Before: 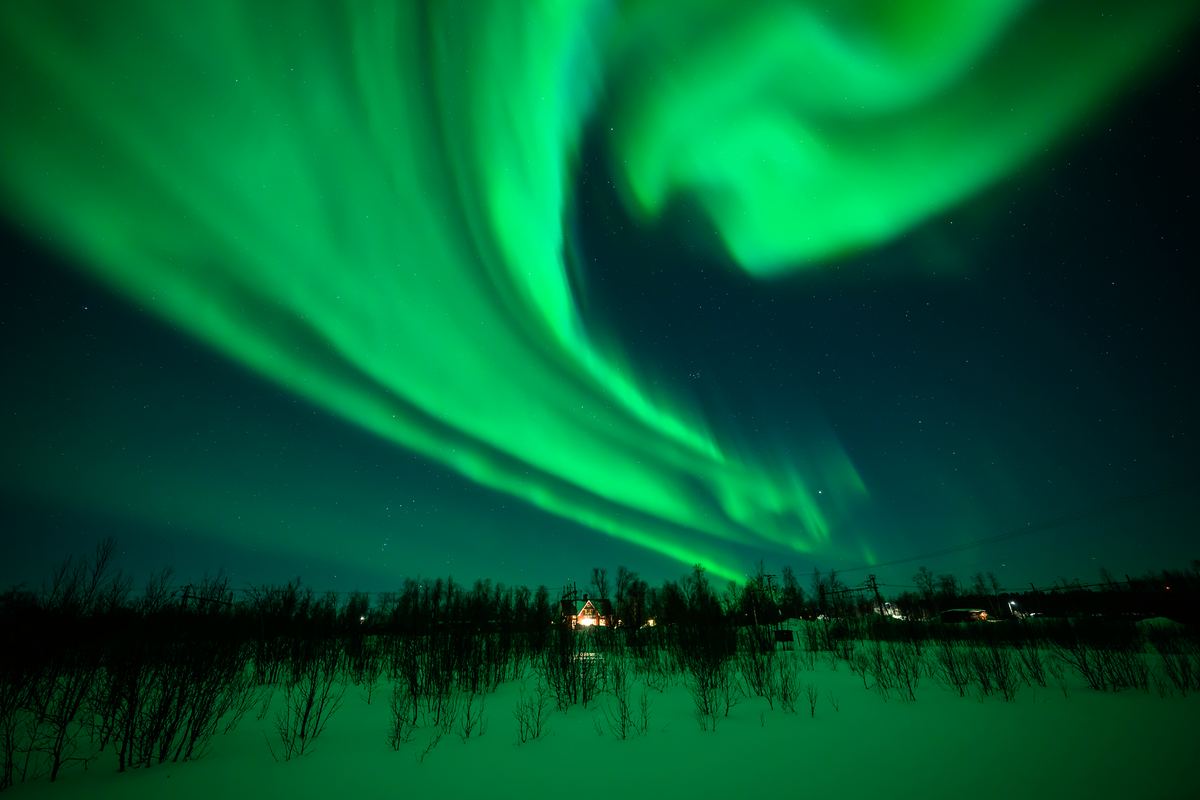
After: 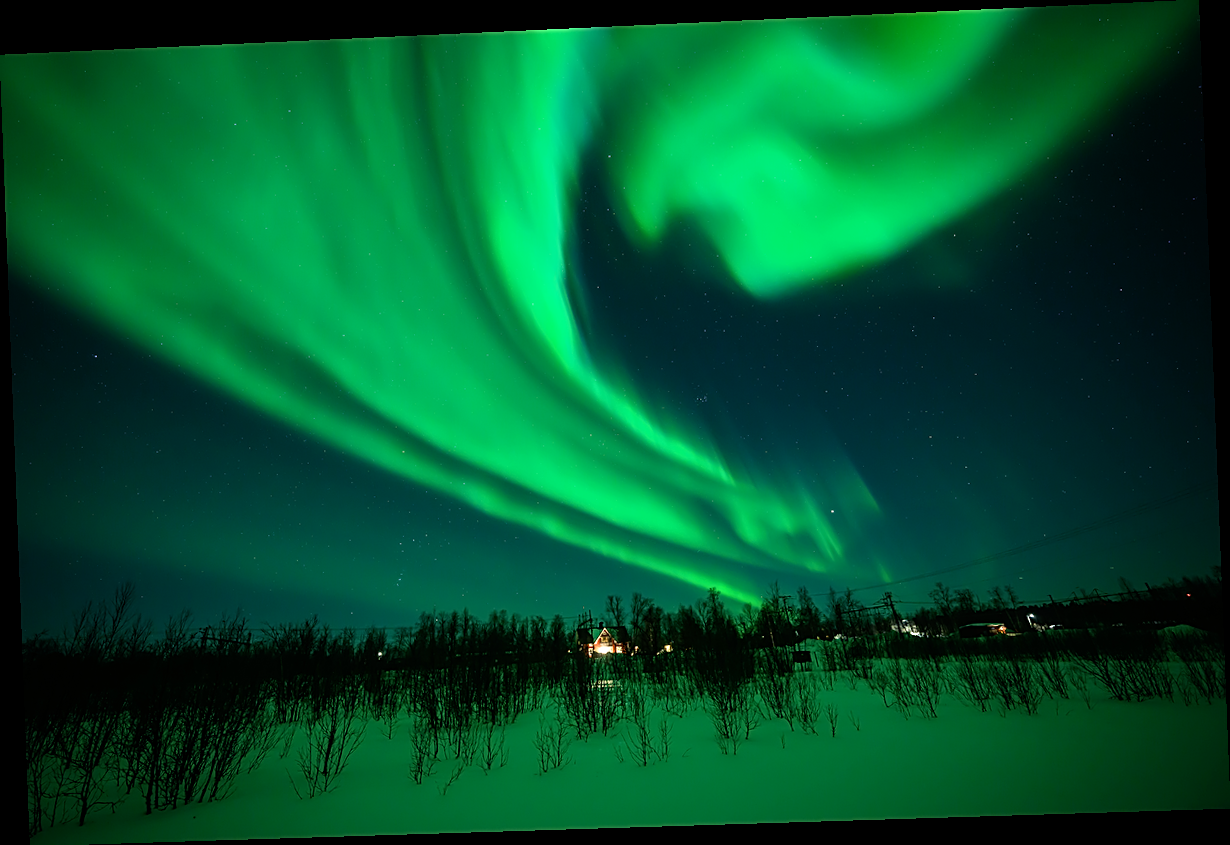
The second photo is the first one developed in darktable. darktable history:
sharpen: on, module defaults
rotate and perspective: rotation -2.22°, lens shift (horizontal) -0.022, automatic cropping off
